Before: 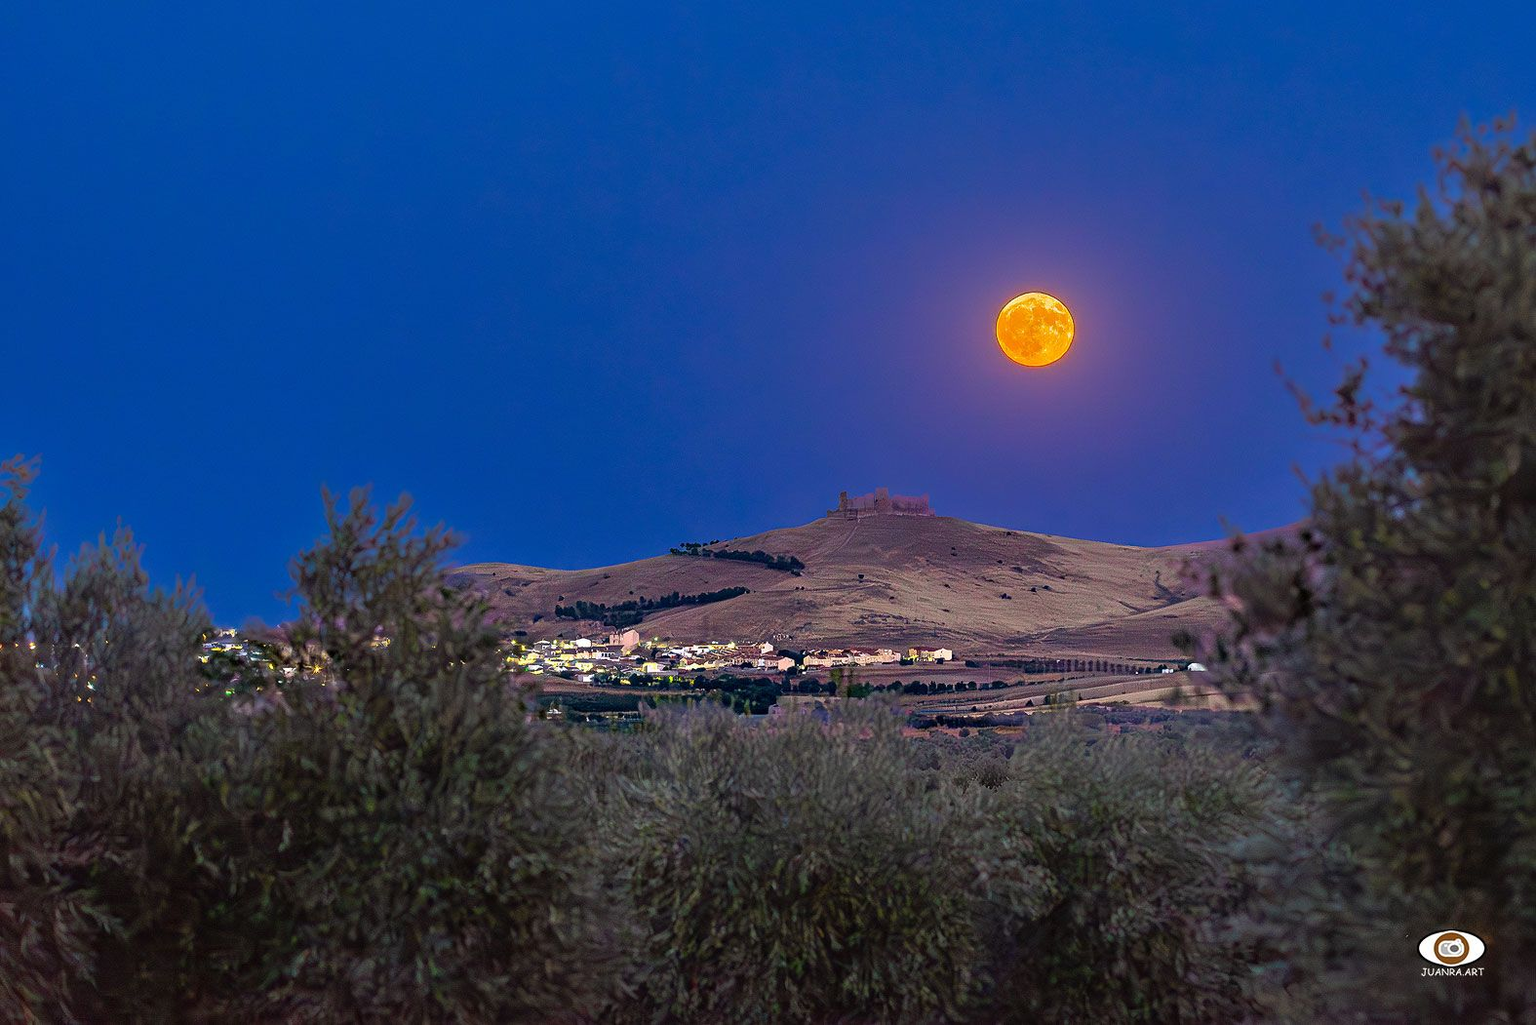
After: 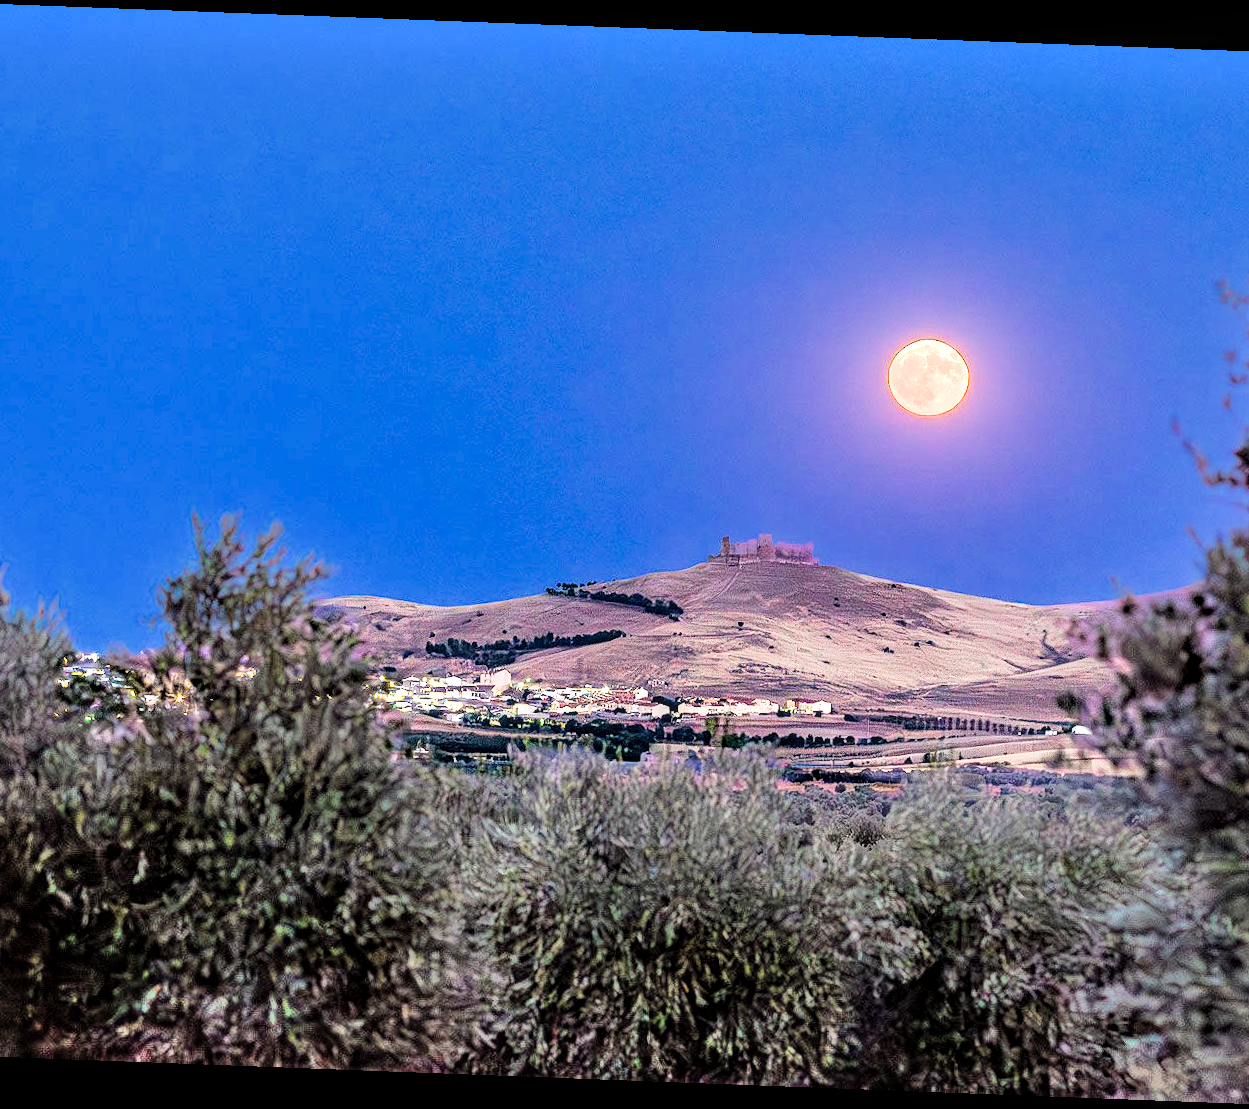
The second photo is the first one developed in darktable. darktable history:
crop: left 9.88%, right 12.664%
rotate and perspective: rotation 2.17°, automatic cropping off
local contrast: on, module defaults
exposure: black level correction 0, exposure 1.675 EV, compensate exposure bias true, compensate highlight preservation false
filmic rgb: black relative exposure -5 EV, hardness 2.88, contrast 1.4, highlights saturation mix -30%
color zones: curves: ch0 [(0, 0.5) (0.143, 0.5) (0.286, 0.5) (0.429, 0.5) (0.571, 0.5) (0.714, 0.476) (0.857, 0.5) (1, 0.5)]; ch2 [(0, 0.5) (0.143, 0.5) (0.286, 0.5) (0.429, 0.5) (0.571, 0.5) (0.714, 0.487) (0.857, 0.5) (1, 0.5)]
shadows and highlights: white point adjustment 0.05, highlights color adjustment 55.9%, soften with gaussian
white balance: emerald 1
